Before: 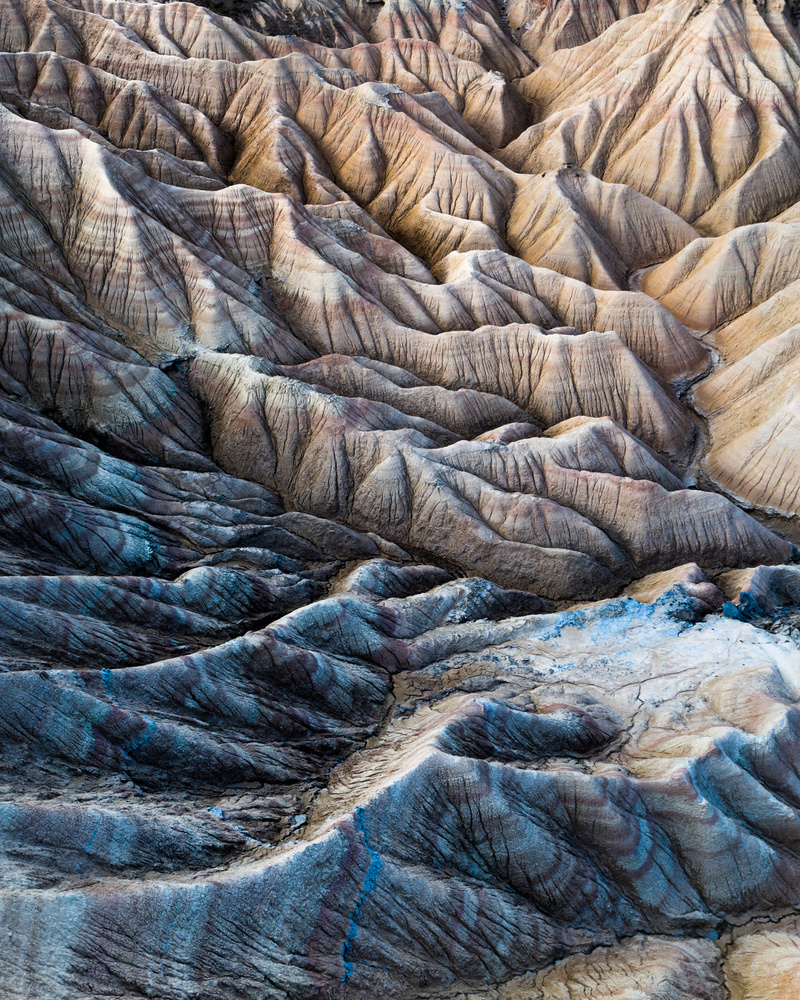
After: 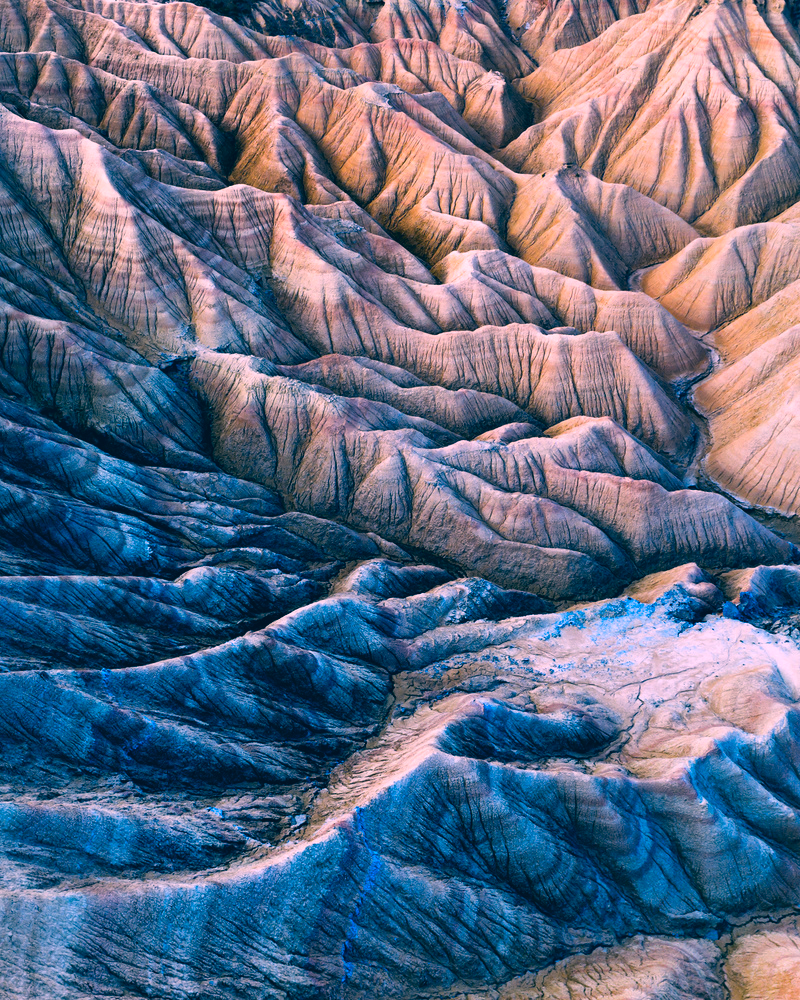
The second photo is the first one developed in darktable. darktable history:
color correction: highlights a* 17.17, highlights b* 0.222, shadows a* -15.13, shadows b* -14.27, saturation 1.5
